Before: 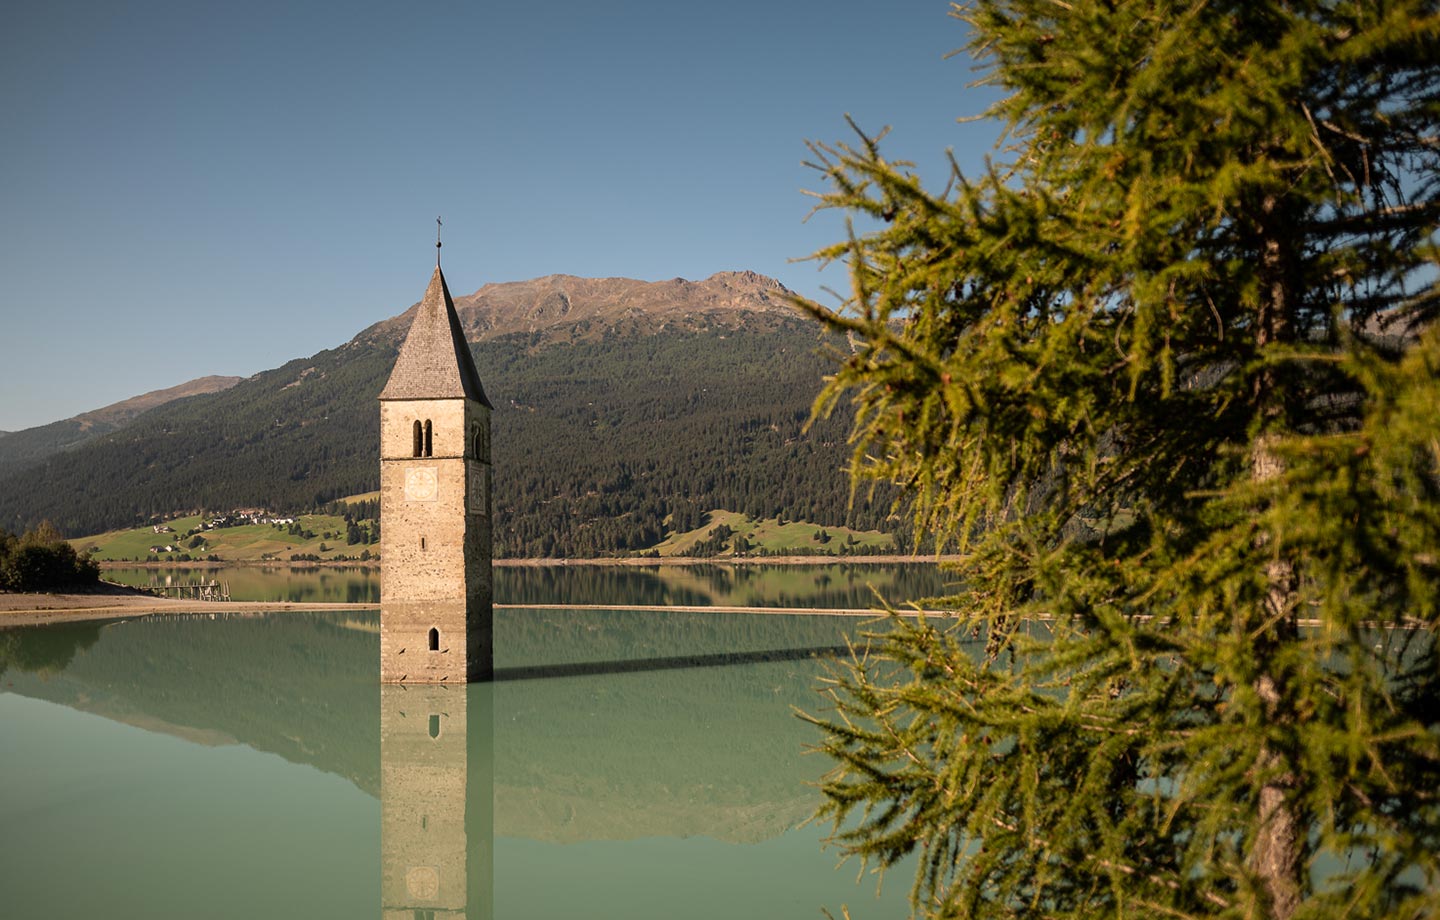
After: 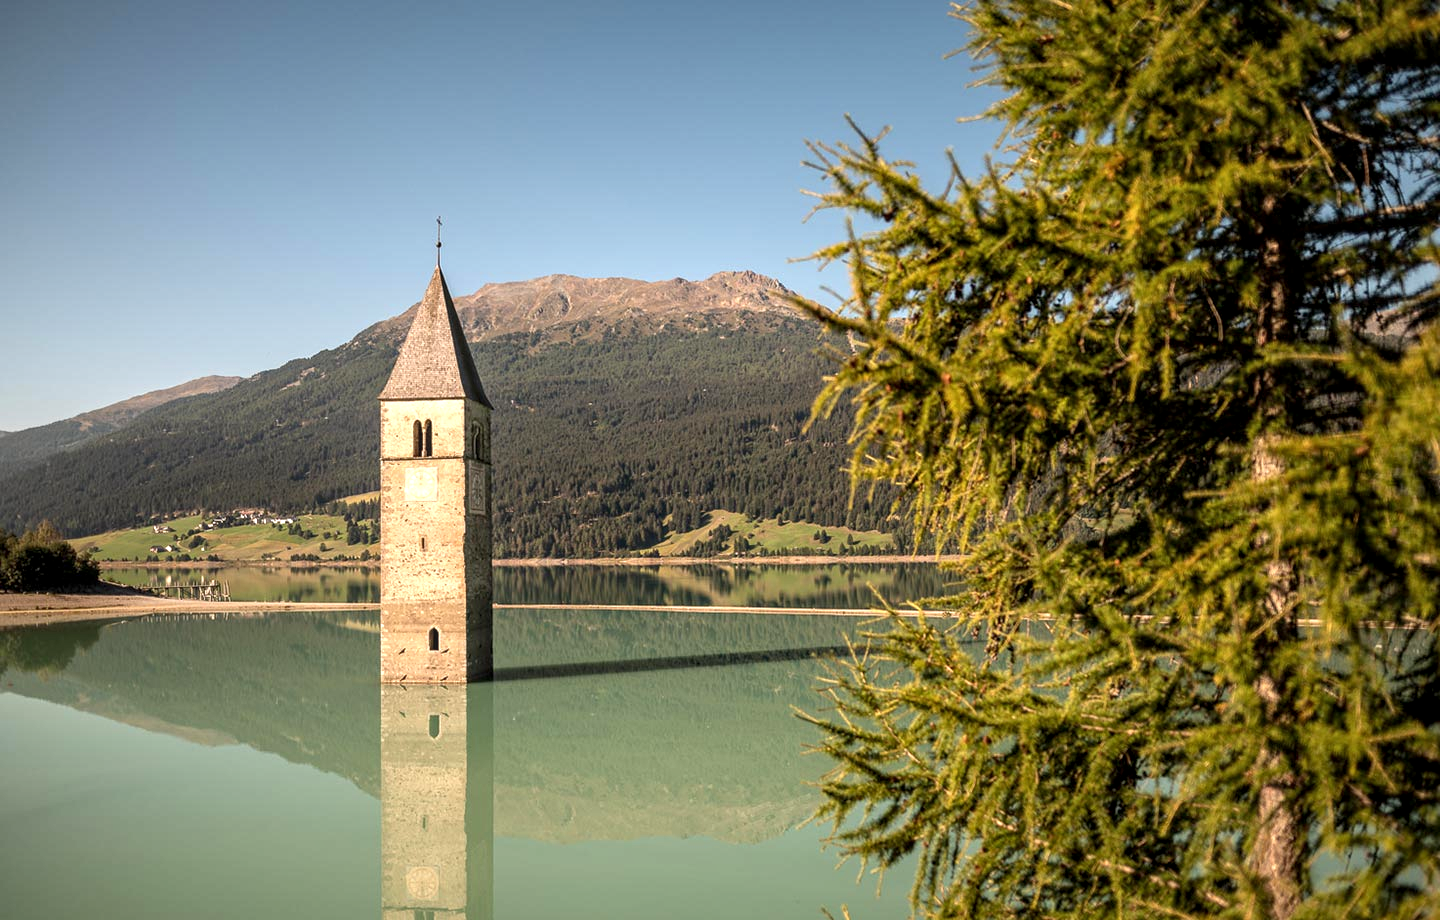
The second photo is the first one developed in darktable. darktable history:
exposure: exposure 0.609 EV, compensate highlight preservation false
local contrast: on, module defaults
